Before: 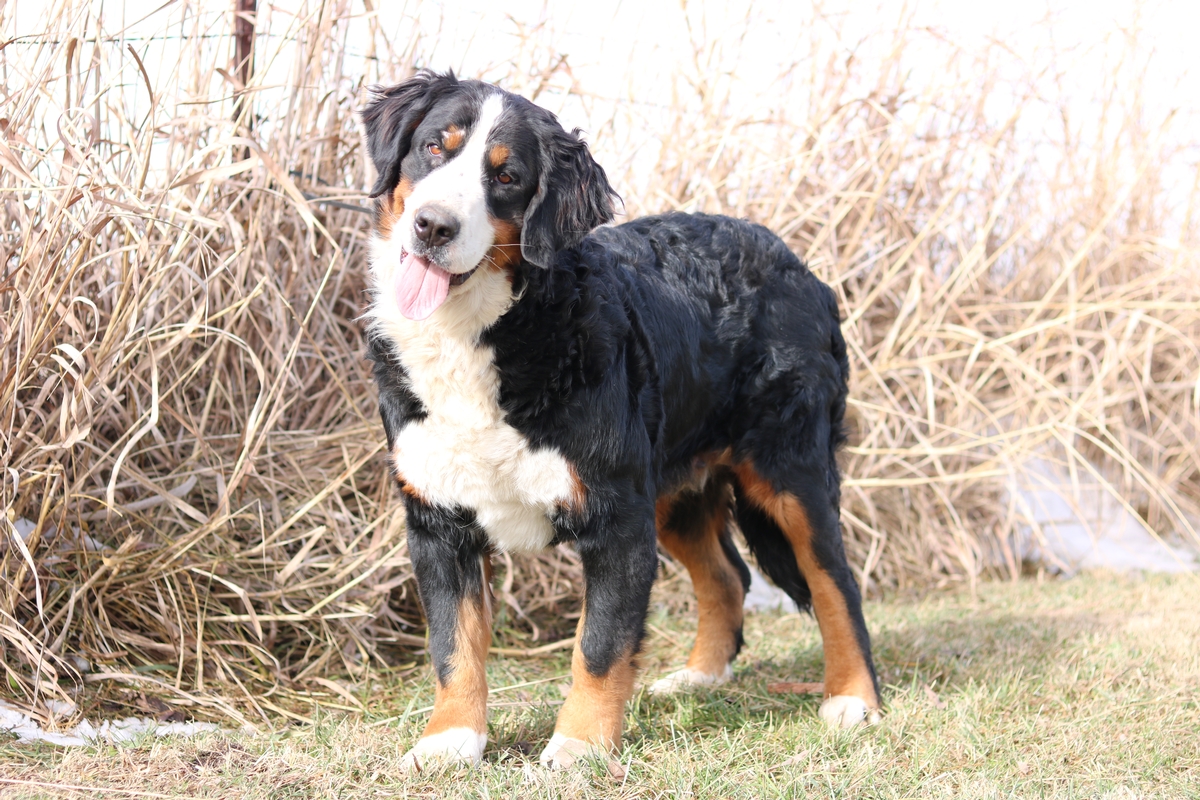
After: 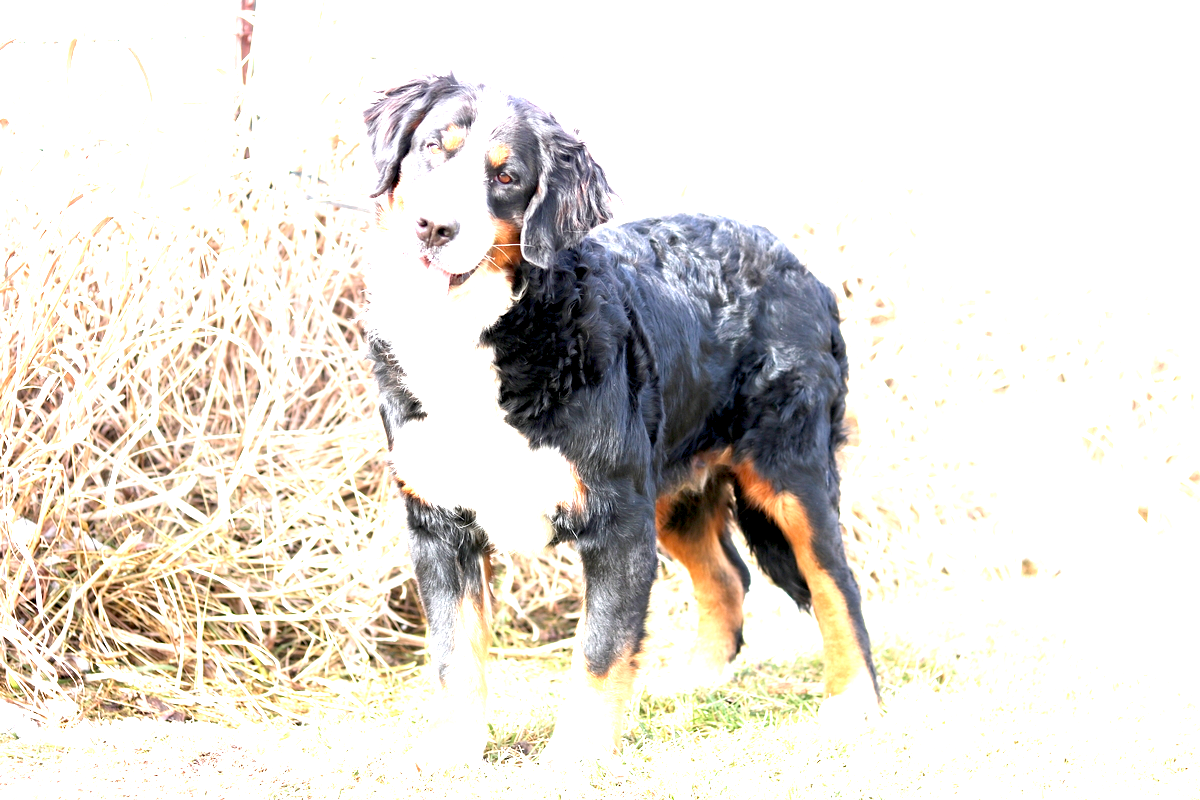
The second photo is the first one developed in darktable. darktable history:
exposure: black level correction 0.005, exposure 2.084 EV, compensate highlight preservation false
